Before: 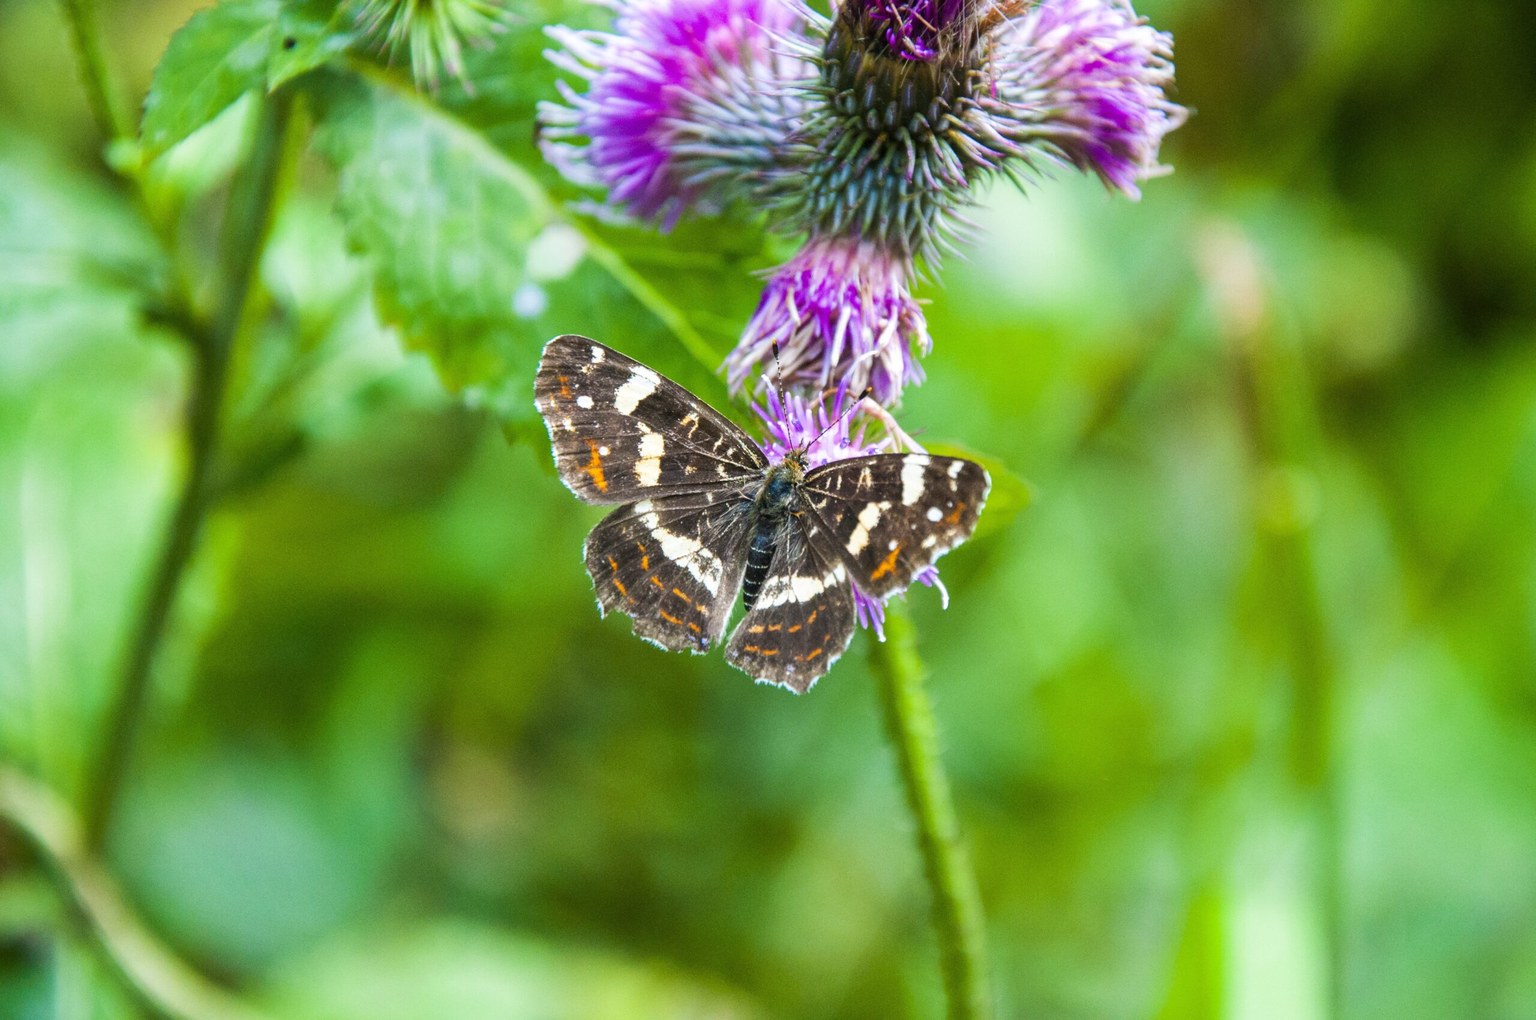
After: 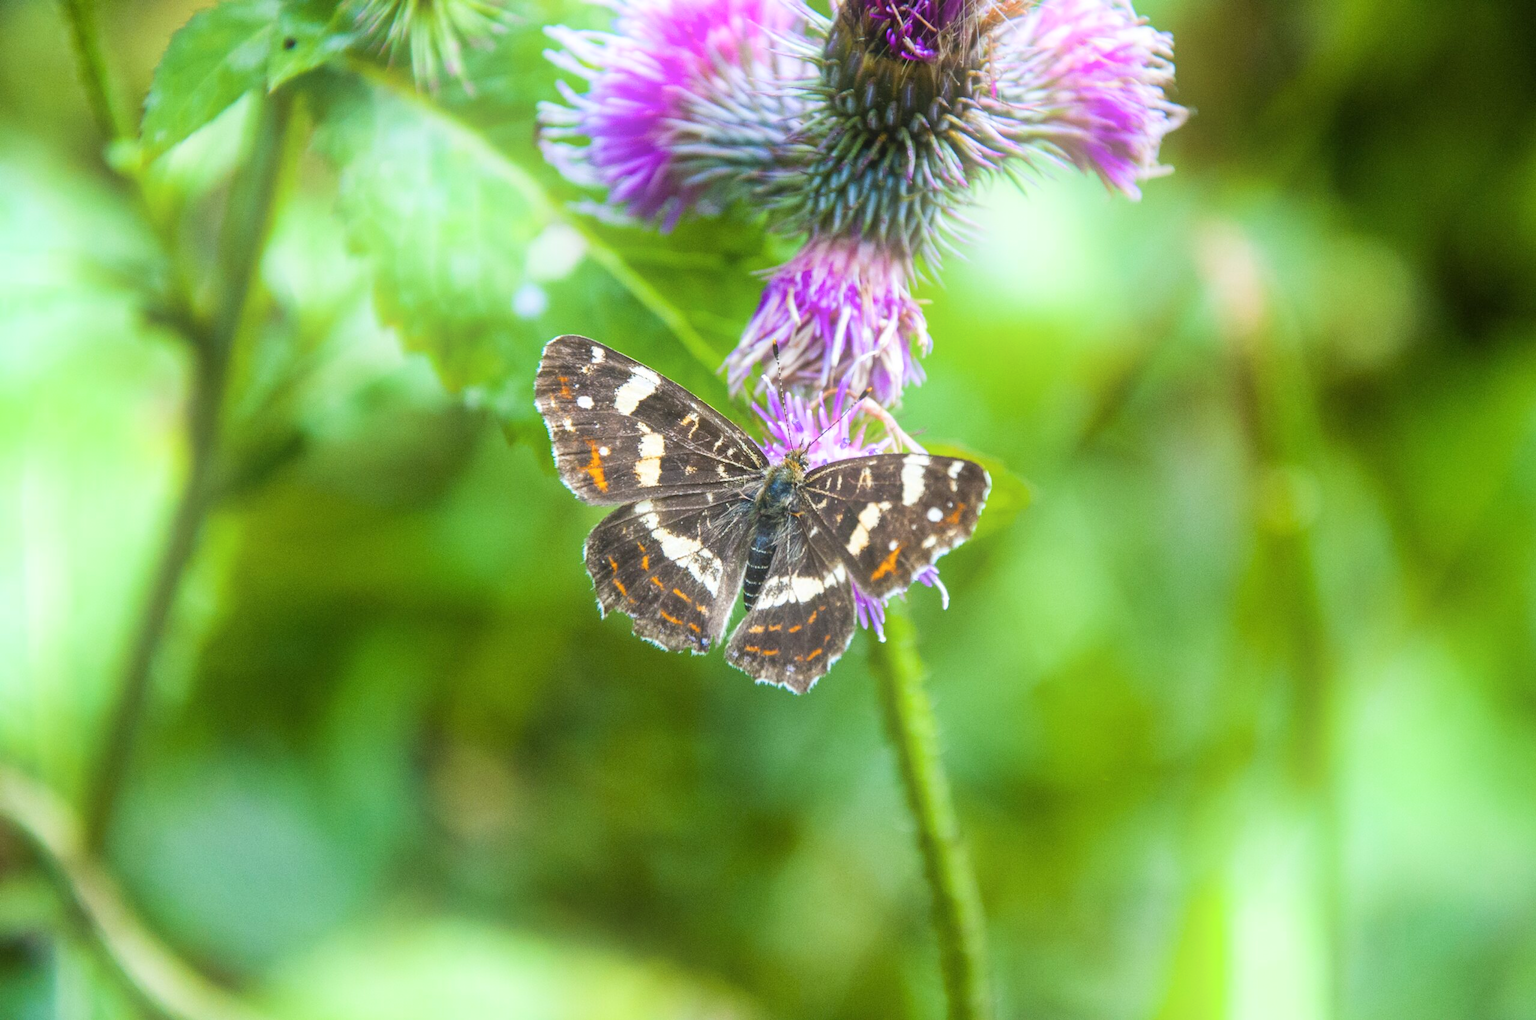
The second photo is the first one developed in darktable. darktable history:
bloom: on, module defaults
white balance: emerald 1
